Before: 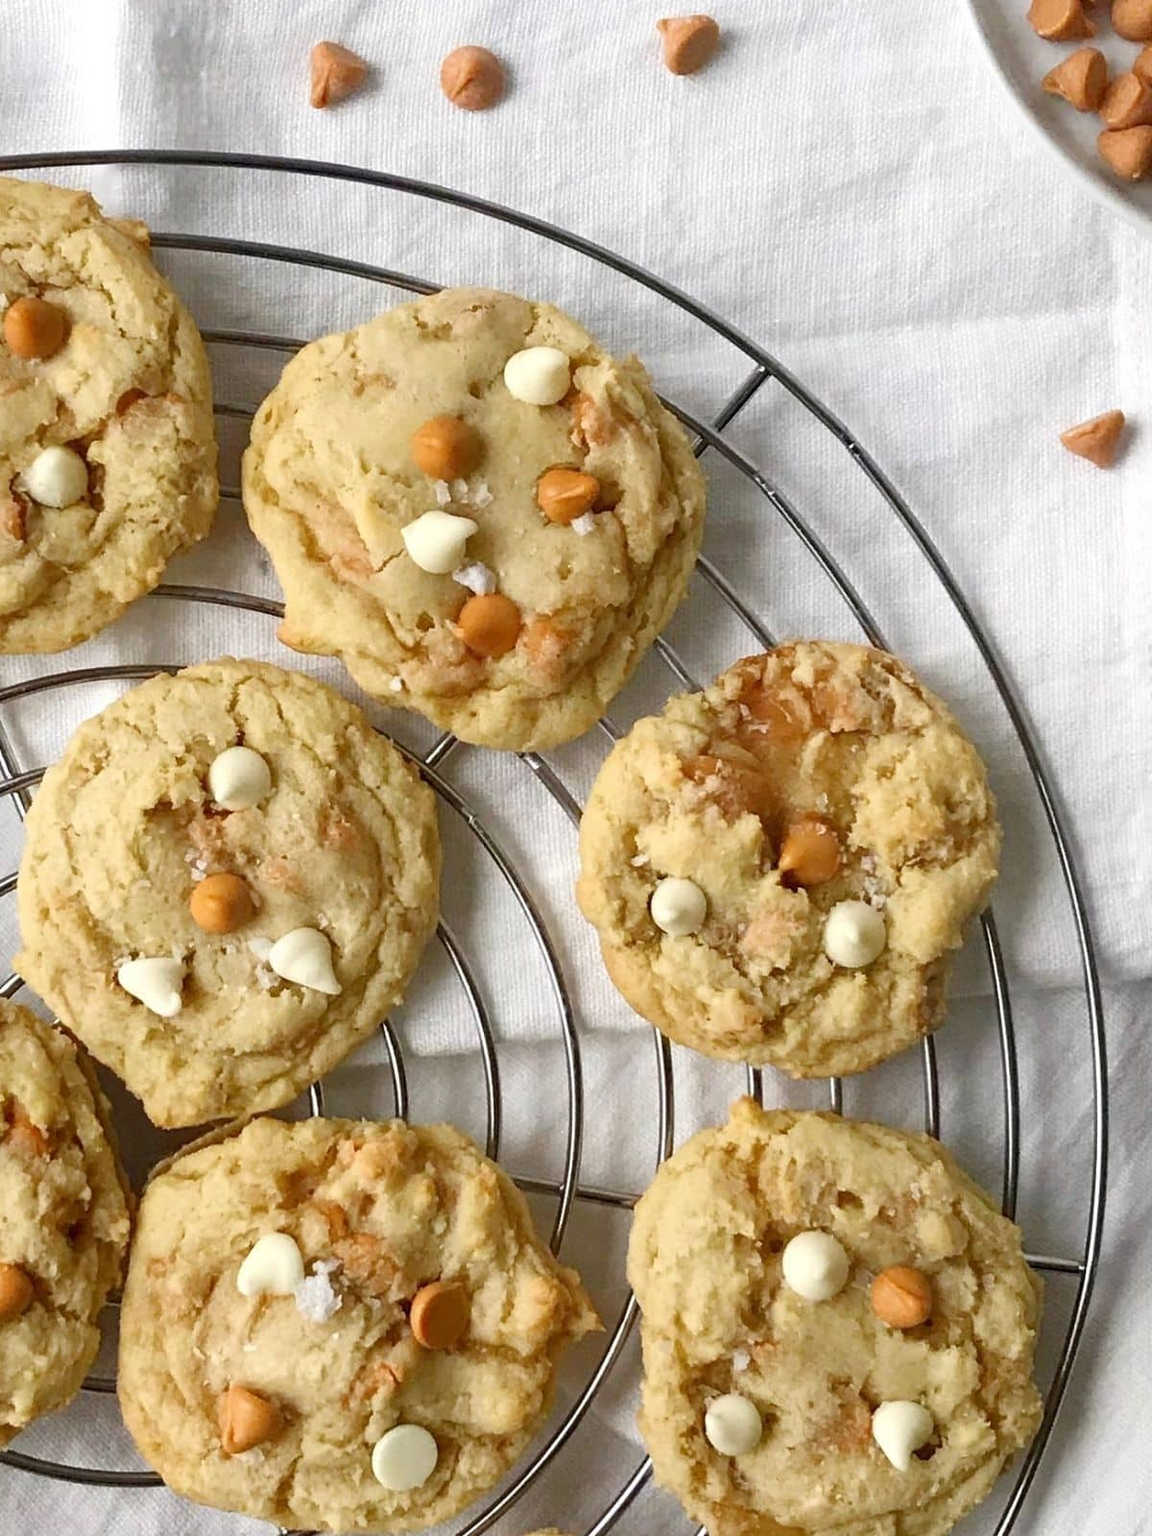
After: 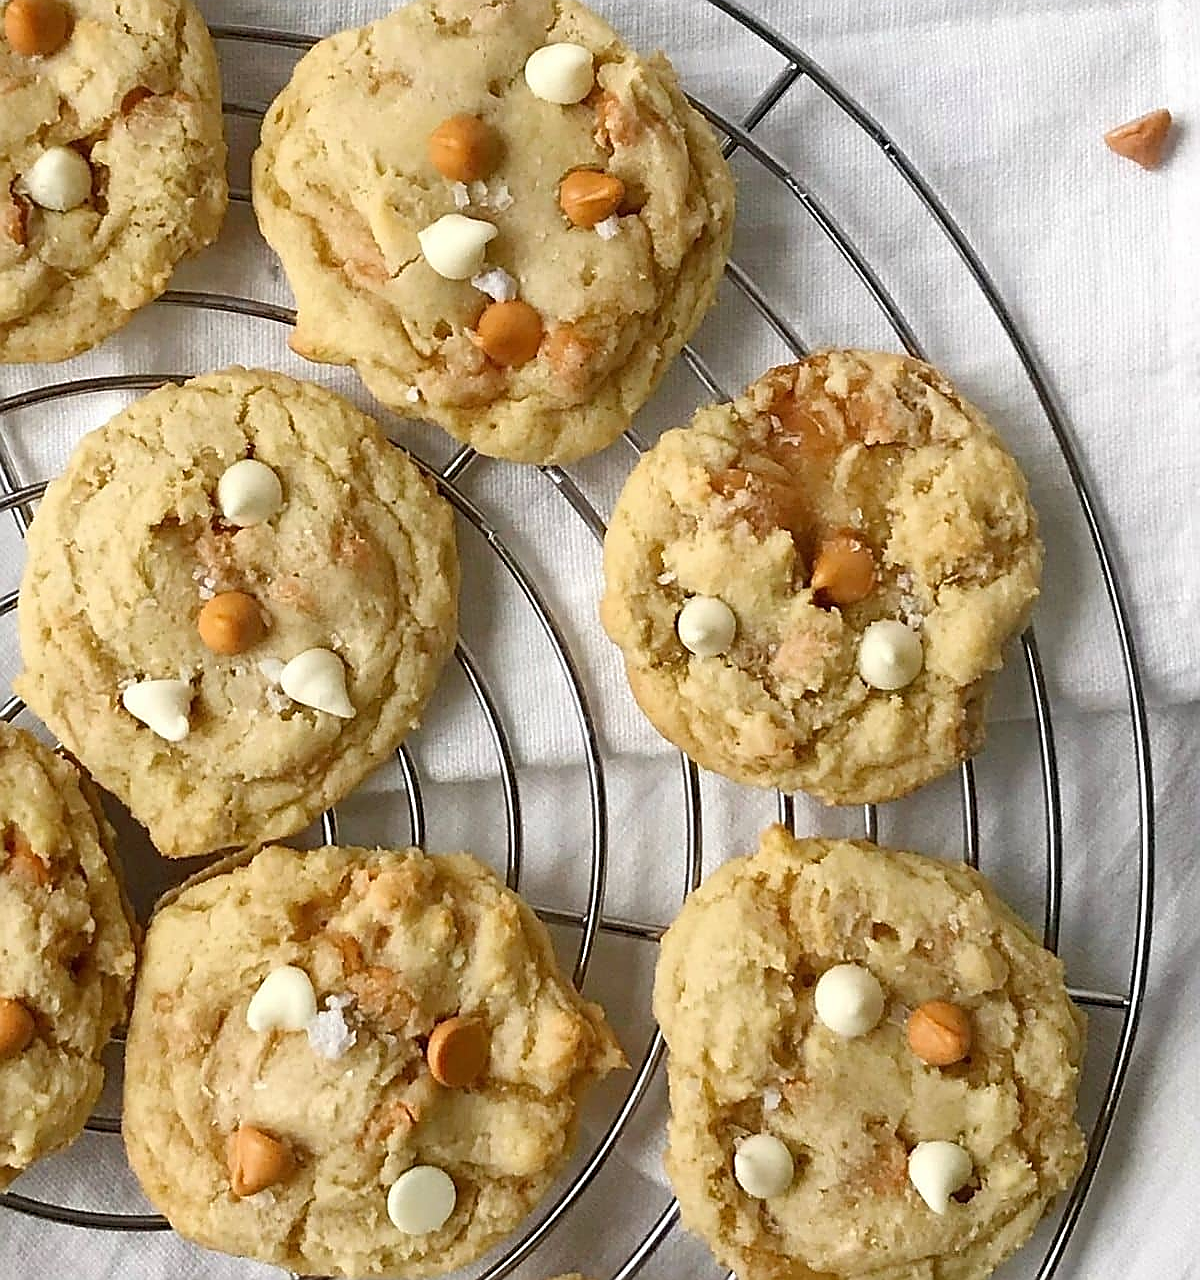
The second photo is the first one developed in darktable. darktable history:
crop and rotate: top 19.998%
sharpen: radius 1.4, amount 1.25, threshold 0.7
